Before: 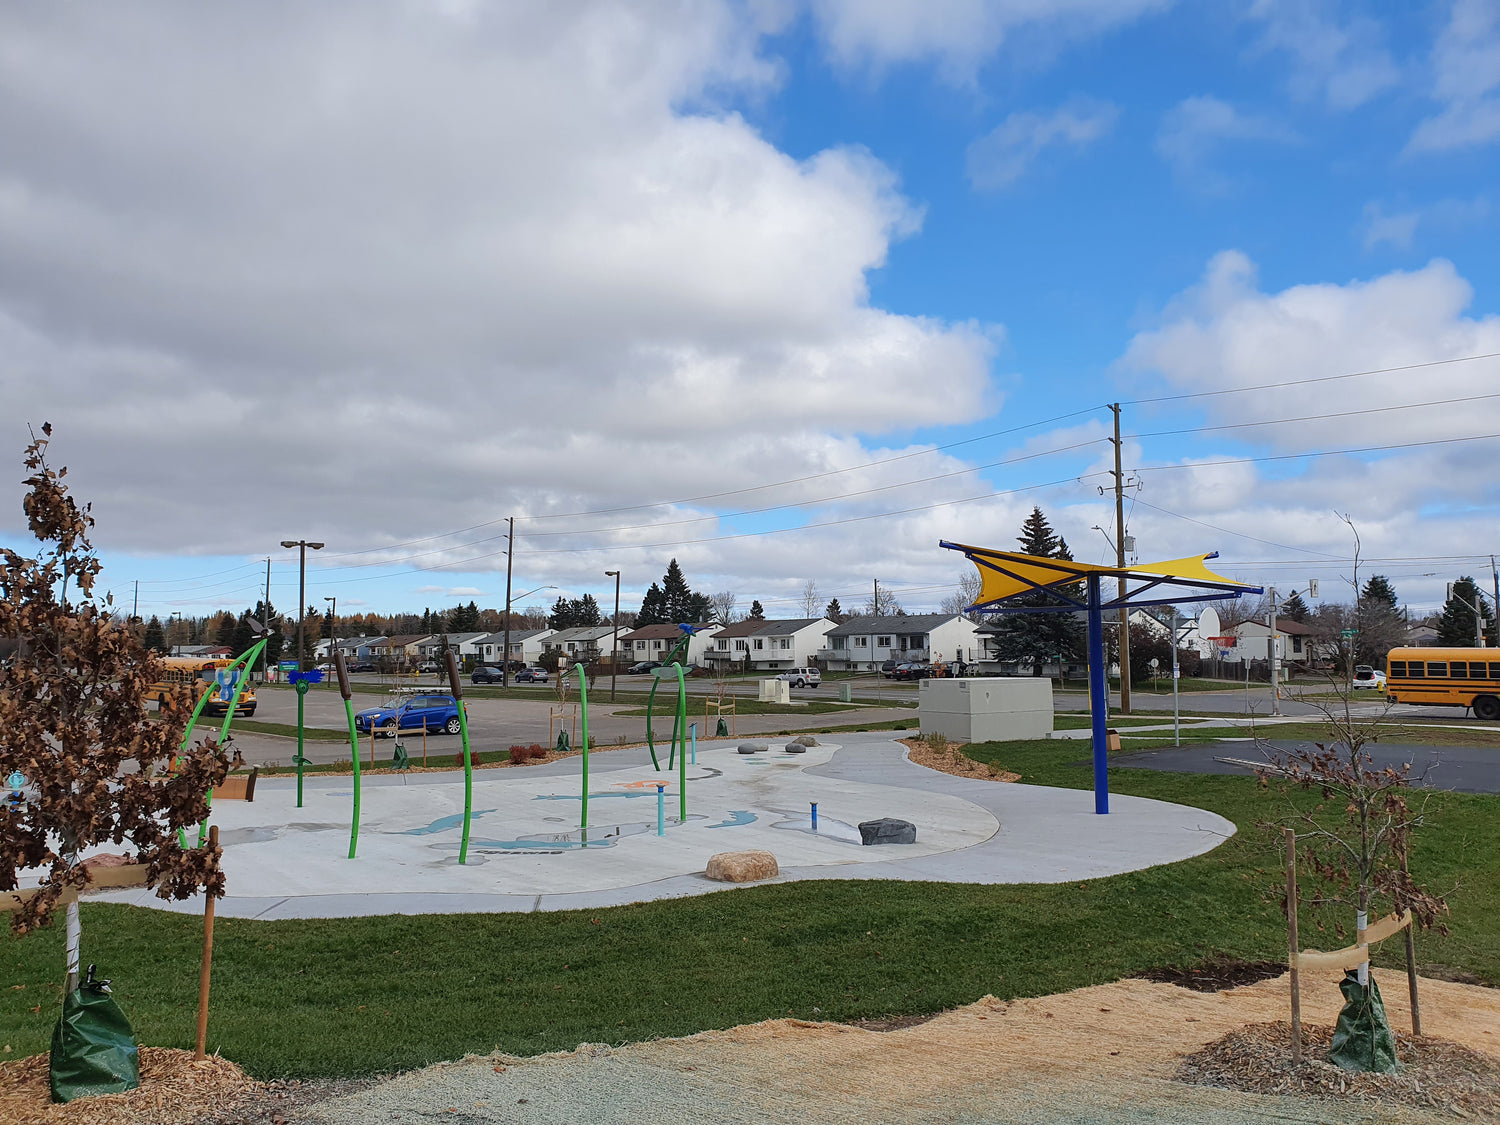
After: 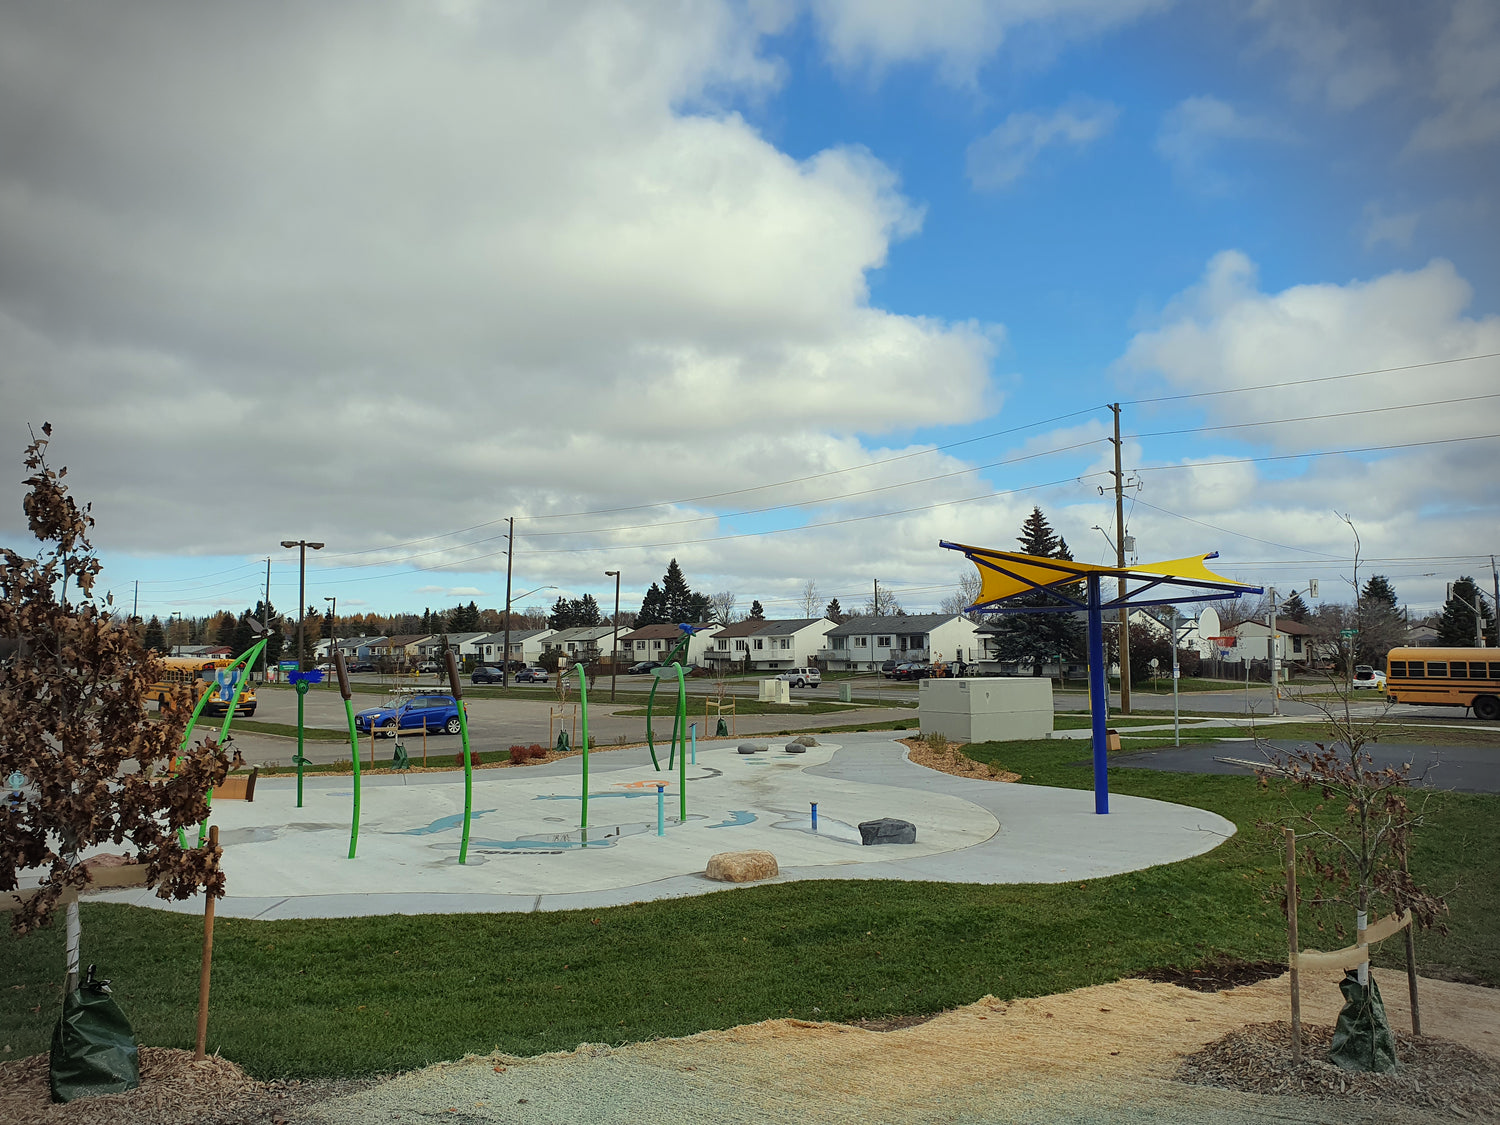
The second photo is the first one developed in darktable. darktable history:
vignetting: fall-off radius 31.48%, brightness -0.472
color correction: highlights a* -5.94, highlights b* 11.19
